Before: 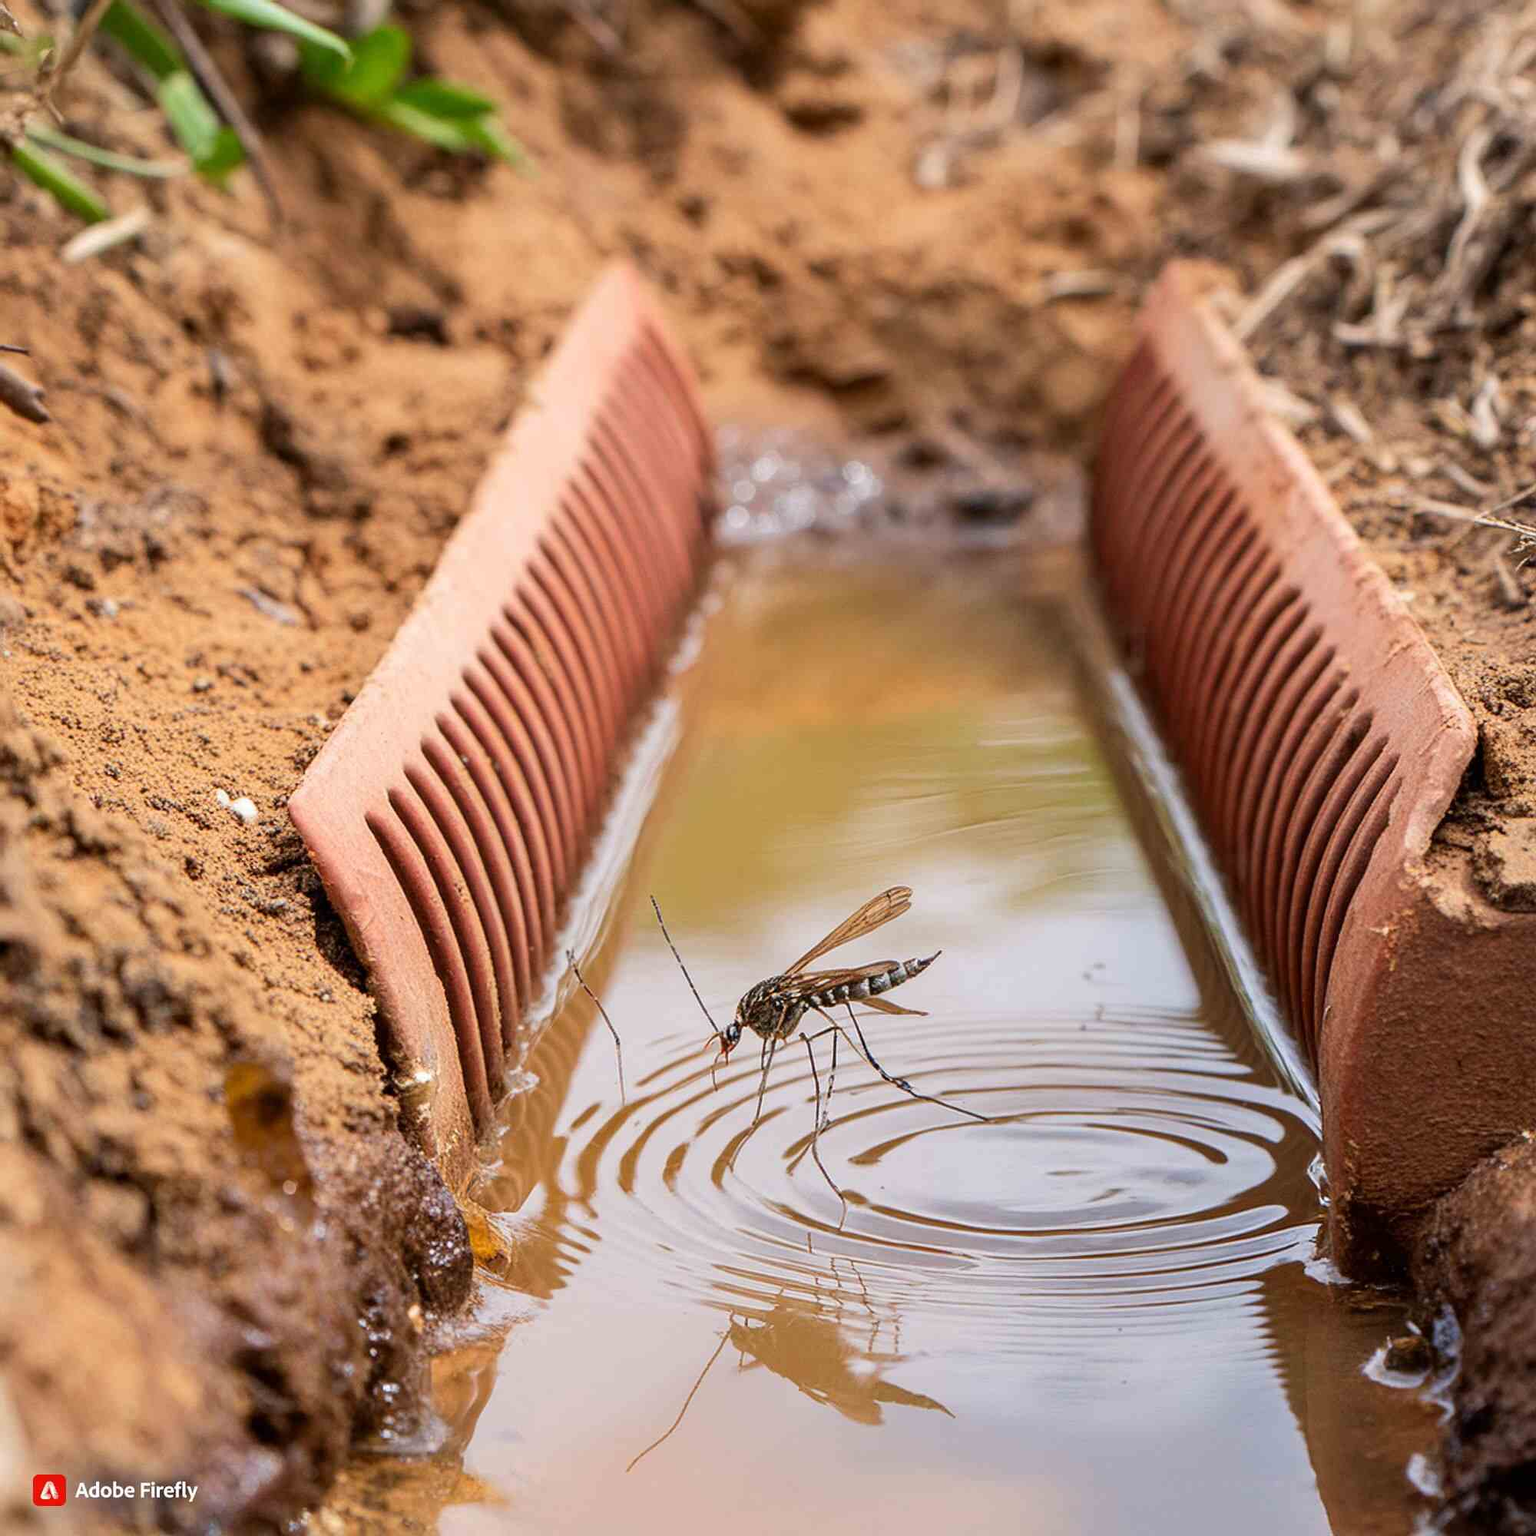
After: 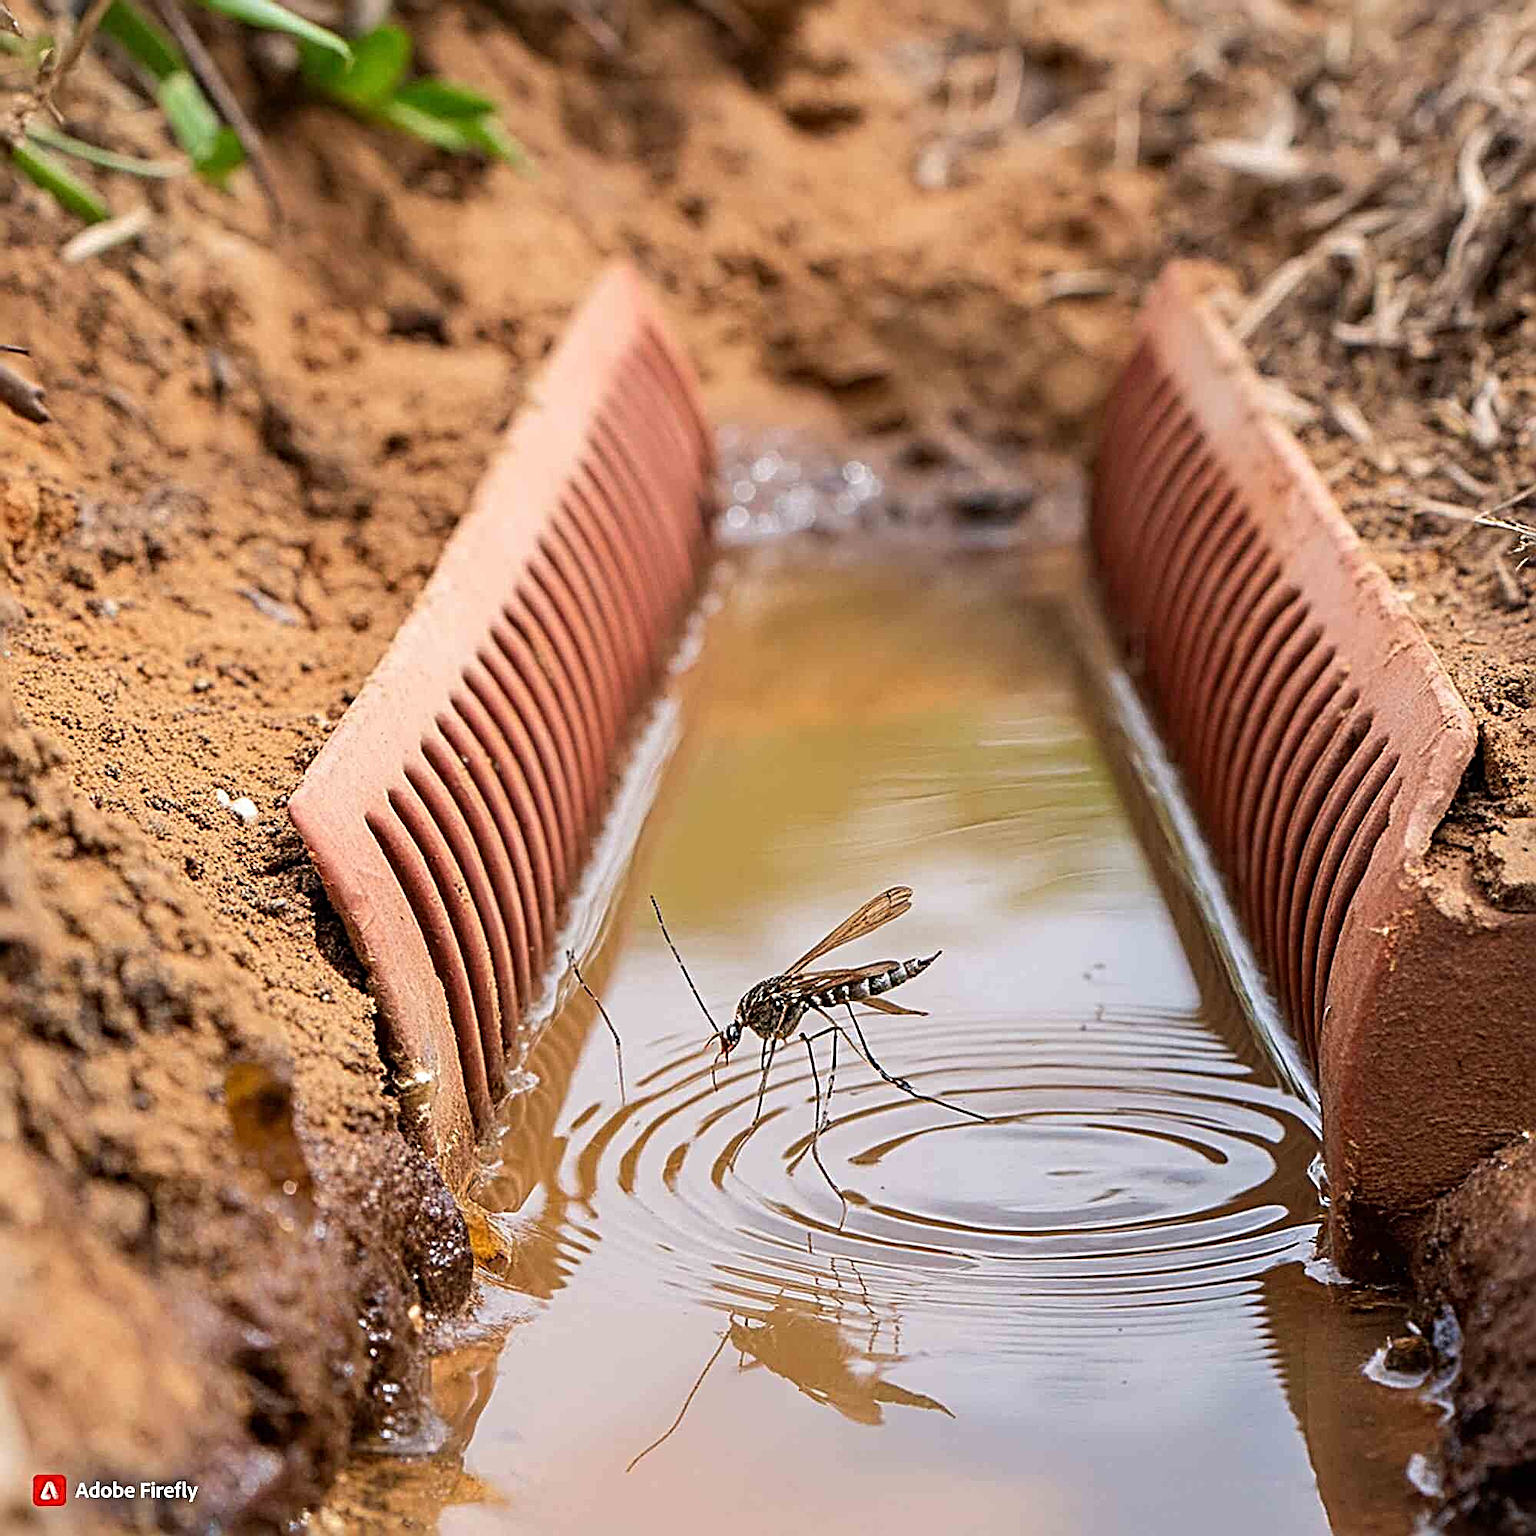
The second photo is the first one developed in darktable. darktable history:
sharpen: radius 3.717, amount 0.942
